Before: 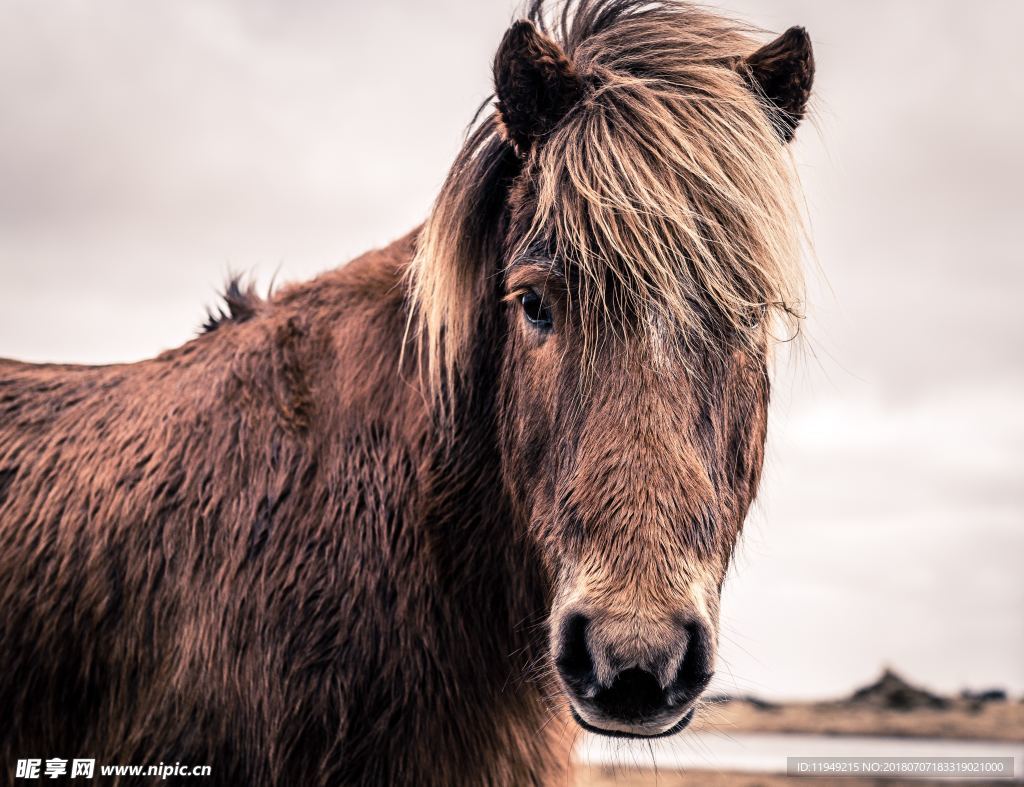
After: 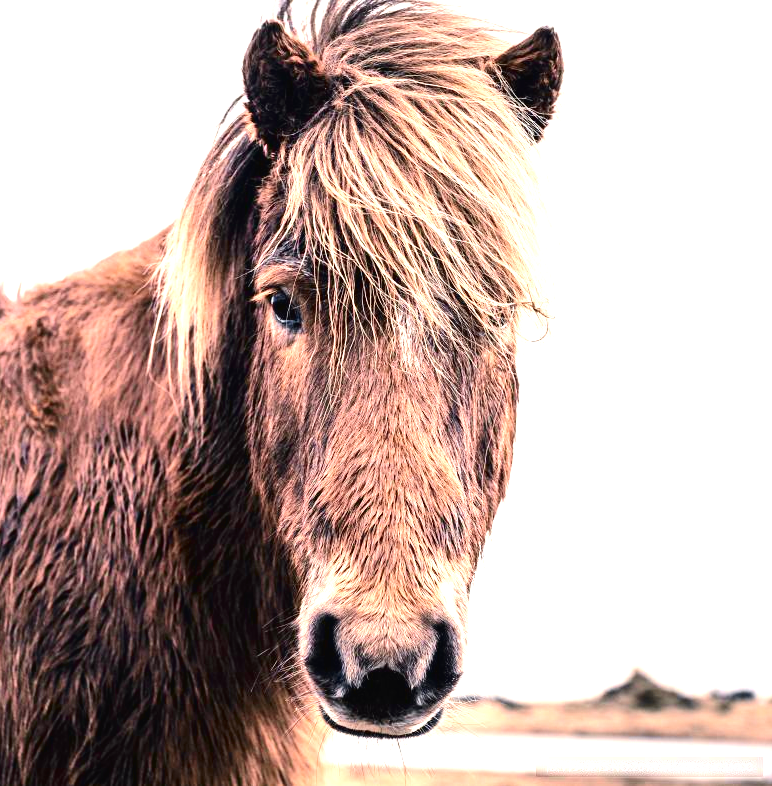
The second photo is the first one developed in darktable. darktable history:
crop and rotate: left 24.6%
tone curve: curves: ch0 [(0, 0.018) (0.061, 0.041) (0.205, 0.191) (0.289, 0.292) (0.39, 0.424) (0.493, 0.551) (0.666, 0.743) (0.795, 0.841) (1, 0.998)]; ch1 [(0, 0) (0.385, 0.343) (0.439, 0.415) (0.494, 0.498) (0.501, 0.501) (0.51, 0.509) (0.548, 0.563) (0.586, 0.61) (0.684, 0.658) (0.783, 0.804) (1, 1)]; ch2 [(0, 0) (0.304, 0.31) (0.403, 0.399) (0.441, 0.428) (0.47, 0.469) (0.498, 0.496) (0.524, 0.538) (0.566, 0.579) (0.648, 0.665) (0.697, 0.699) (1, 1)], color space Lab, independent channels, preserve colors none
exposure: black level correction 0, exposure 1.2 EV, compensate exposure bias true, compensate highlight preservation false
